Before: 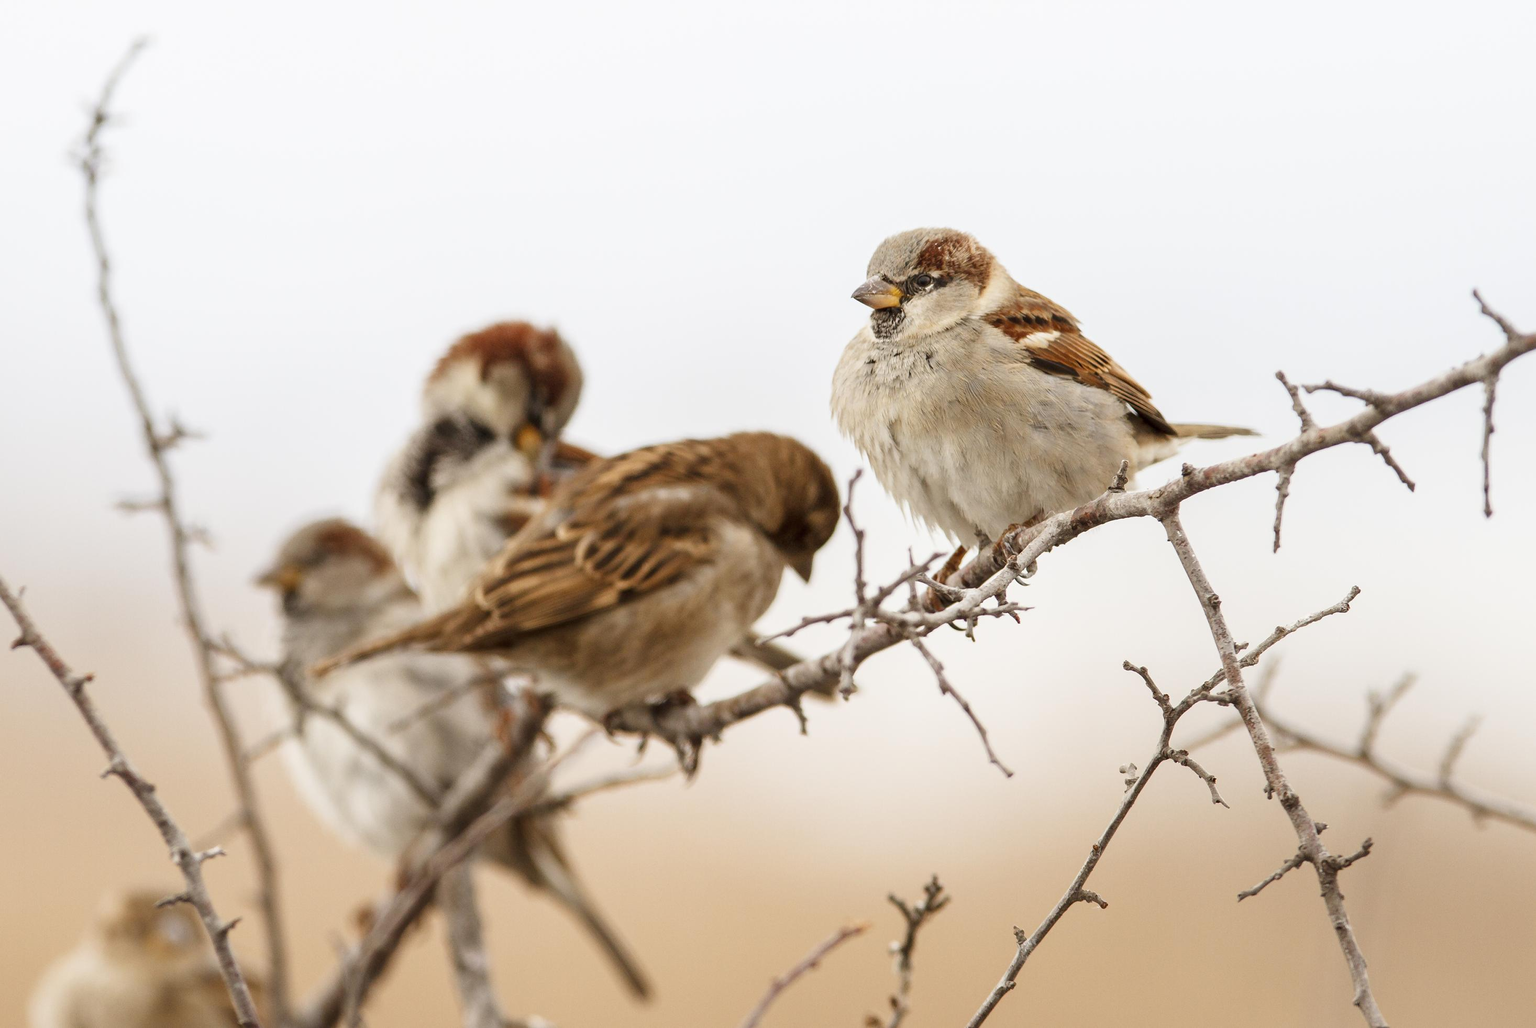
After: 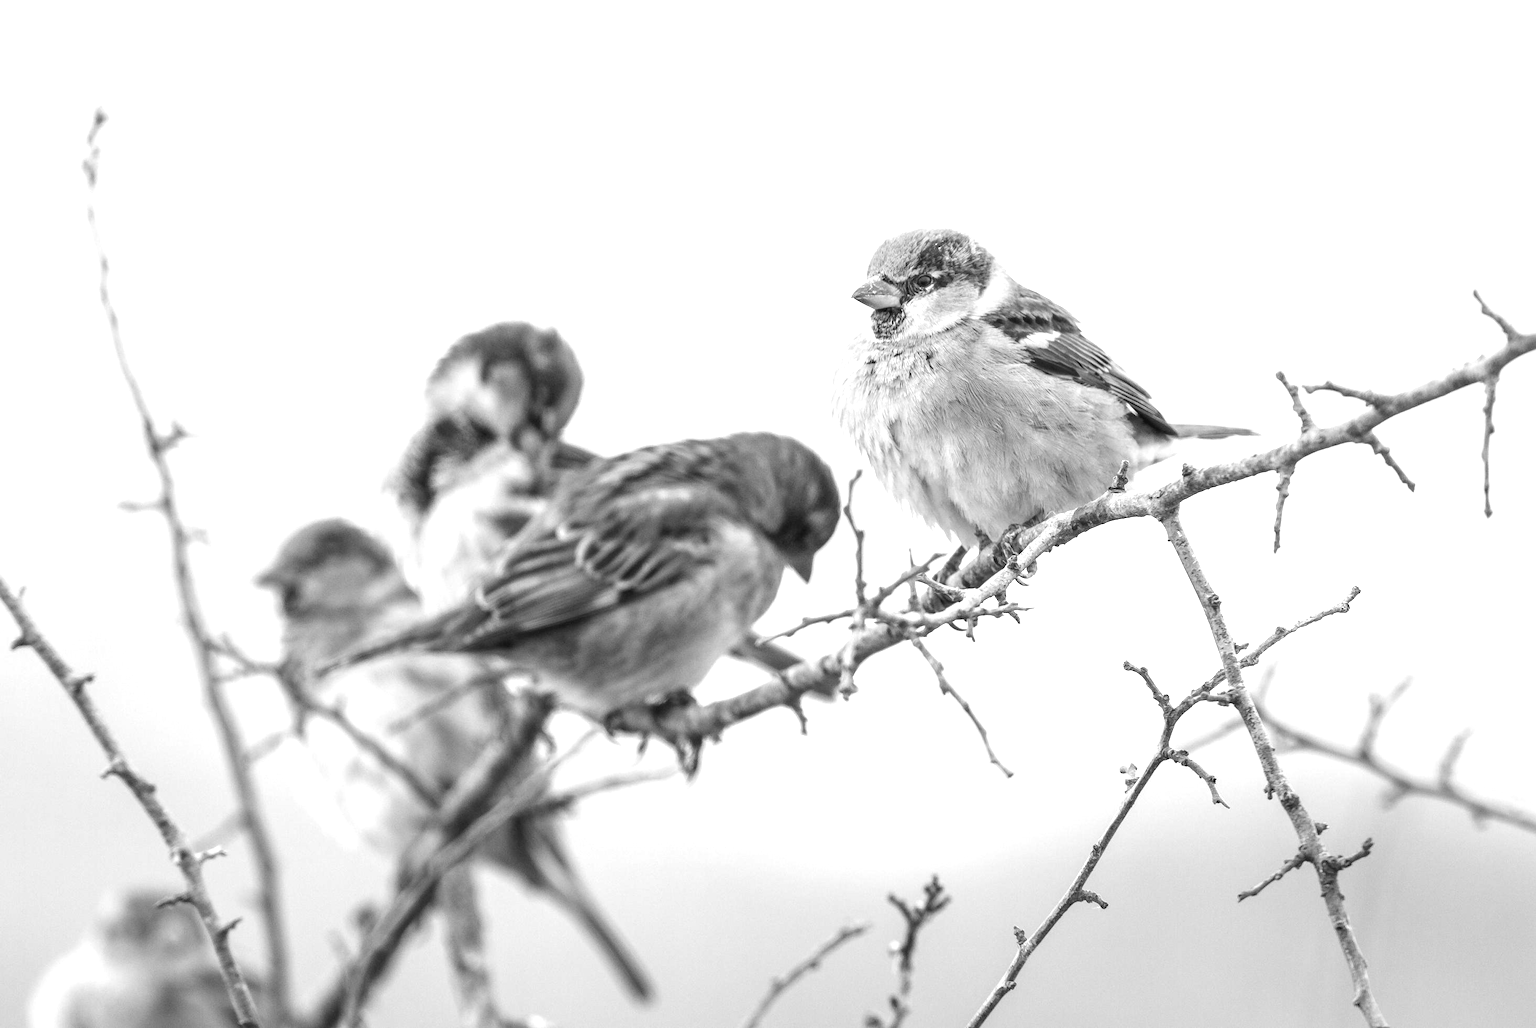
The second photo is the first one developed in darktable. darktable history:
monochrome: a 1.94, b -0.638
exposure: black level correction 0, exposure 0.7 EV, compensate exposure bias true, compensate highlight preservation false
local contrast: on, module defaults
